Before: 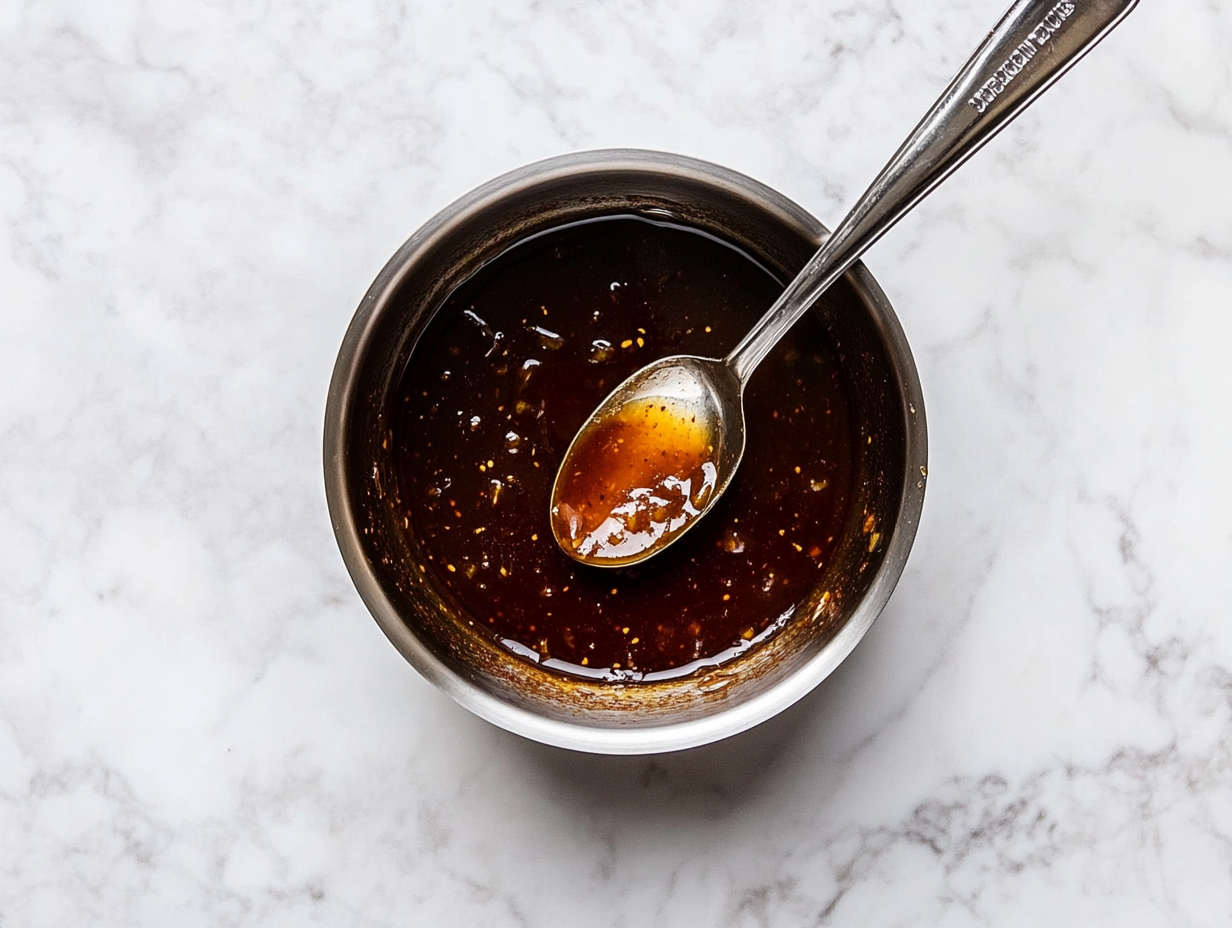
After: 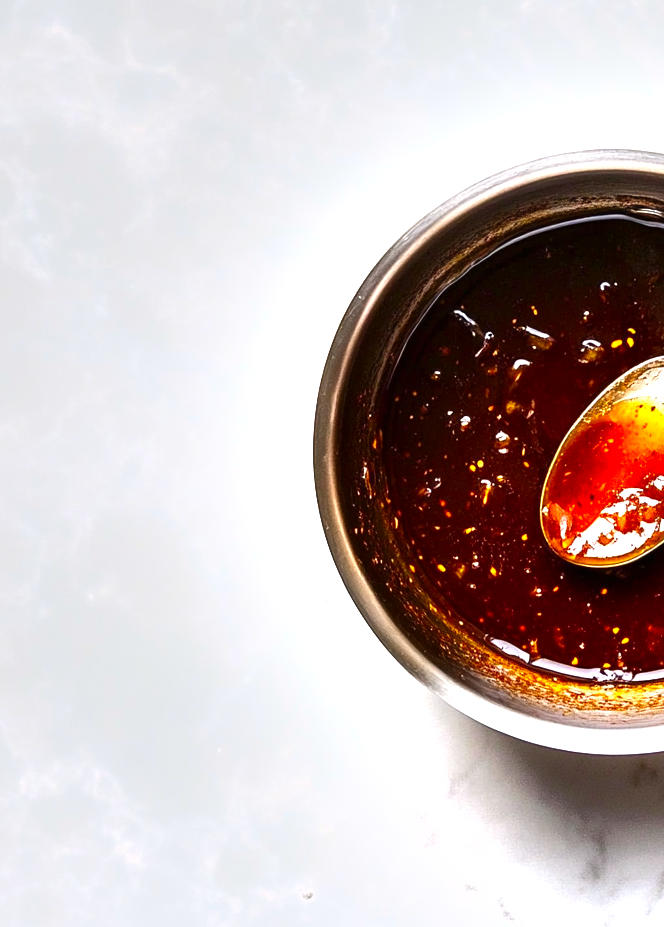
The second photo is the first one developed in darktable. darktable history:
shadows and highlights: highlights color adjustment 0.415%, soften with gaussian
contrast brightness saturation: saturation 0.507
exposure: black level correction 0, exposure 1.001 EV, compensate exposure bias true, compensate highlight preservation false
crop: left 0.841%, right 45.232%, bottom 0.083%
